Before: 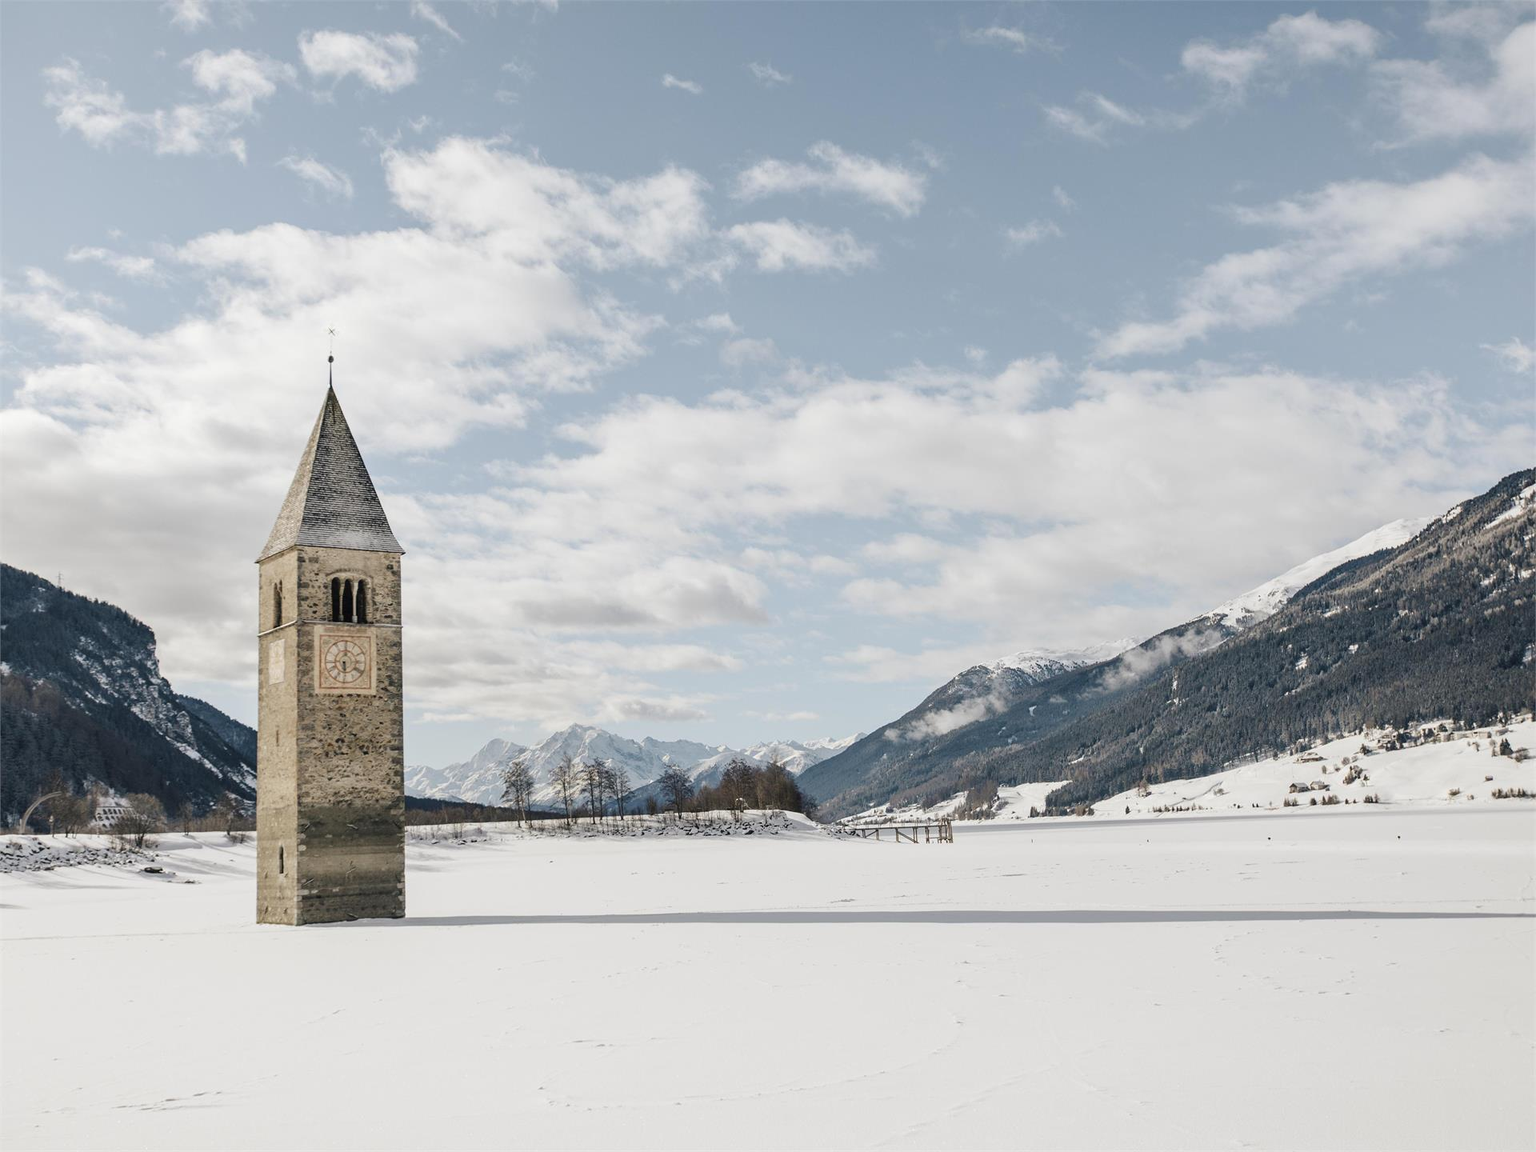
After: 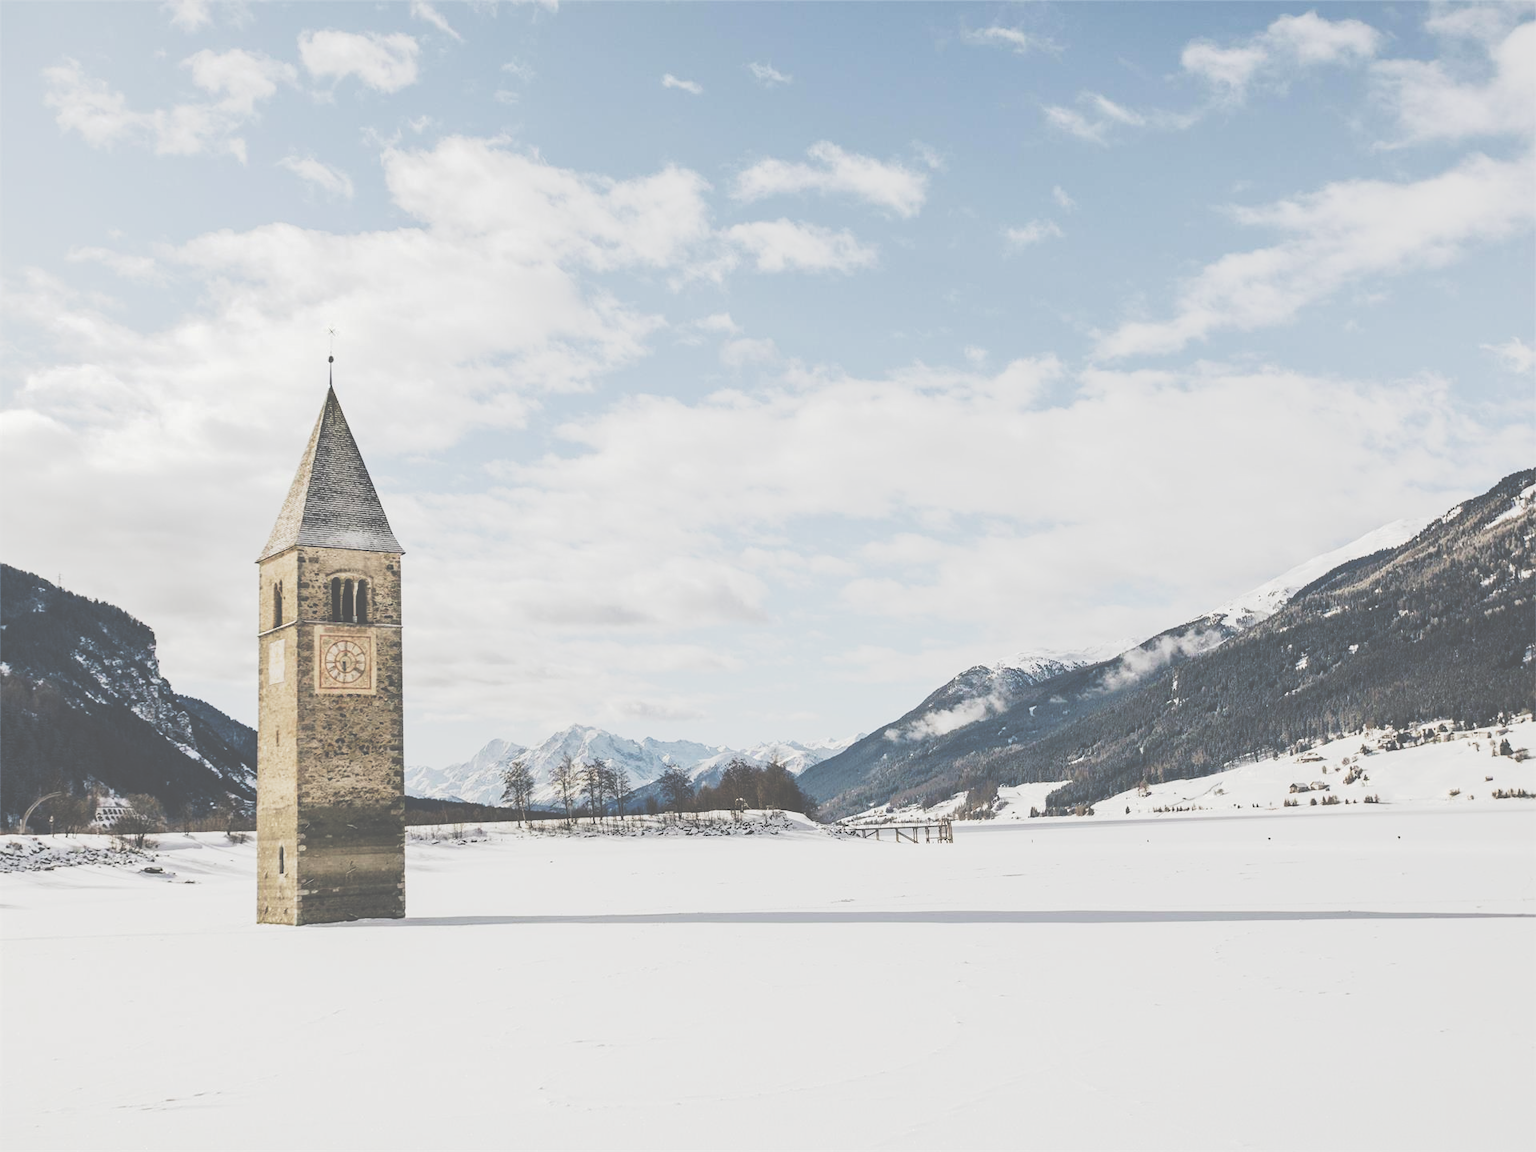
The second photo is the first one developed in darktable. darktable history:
tone curve: curves: ch0 [(0, 0) (0.003, 0.345) (0.011, 0.345) (0.025, 0.345) (0.044, 0.349) (0.069, 0.353) (0.1, 0.356) (0.136, 0.359) (0.177, 0.366) (0.224, 0.378) (0.277, 0.398) (0.335, 0.429) (0.399, 0.476) (0.468, 0.545) (0.543, 0.624) (0.623, 0.721) (0.709, 0.811) (0.801, 0.876) (0.898, 0.913) (1, 1)], preserve colors none
